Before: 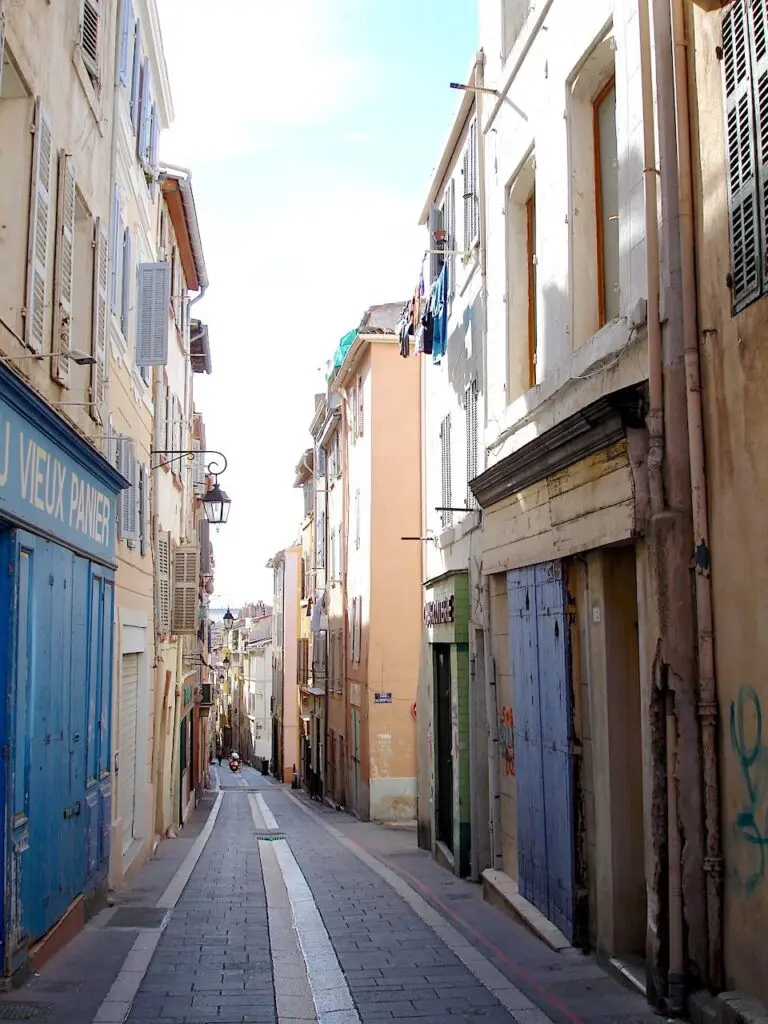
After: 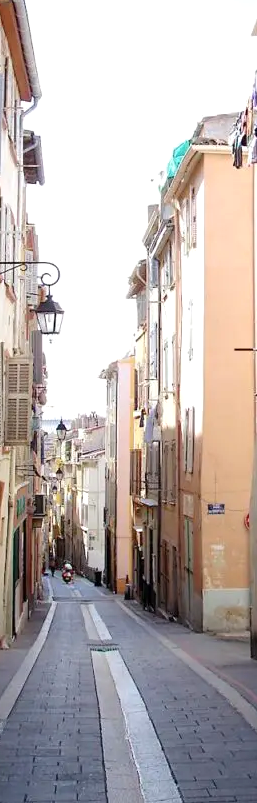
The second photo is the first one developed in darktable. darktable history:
crop and rotate: left 21.77%, top 18.528%, right 44.676%, bottom 2.997%
exposure: exposure 0.191 EV, compensate highlight preservation false
